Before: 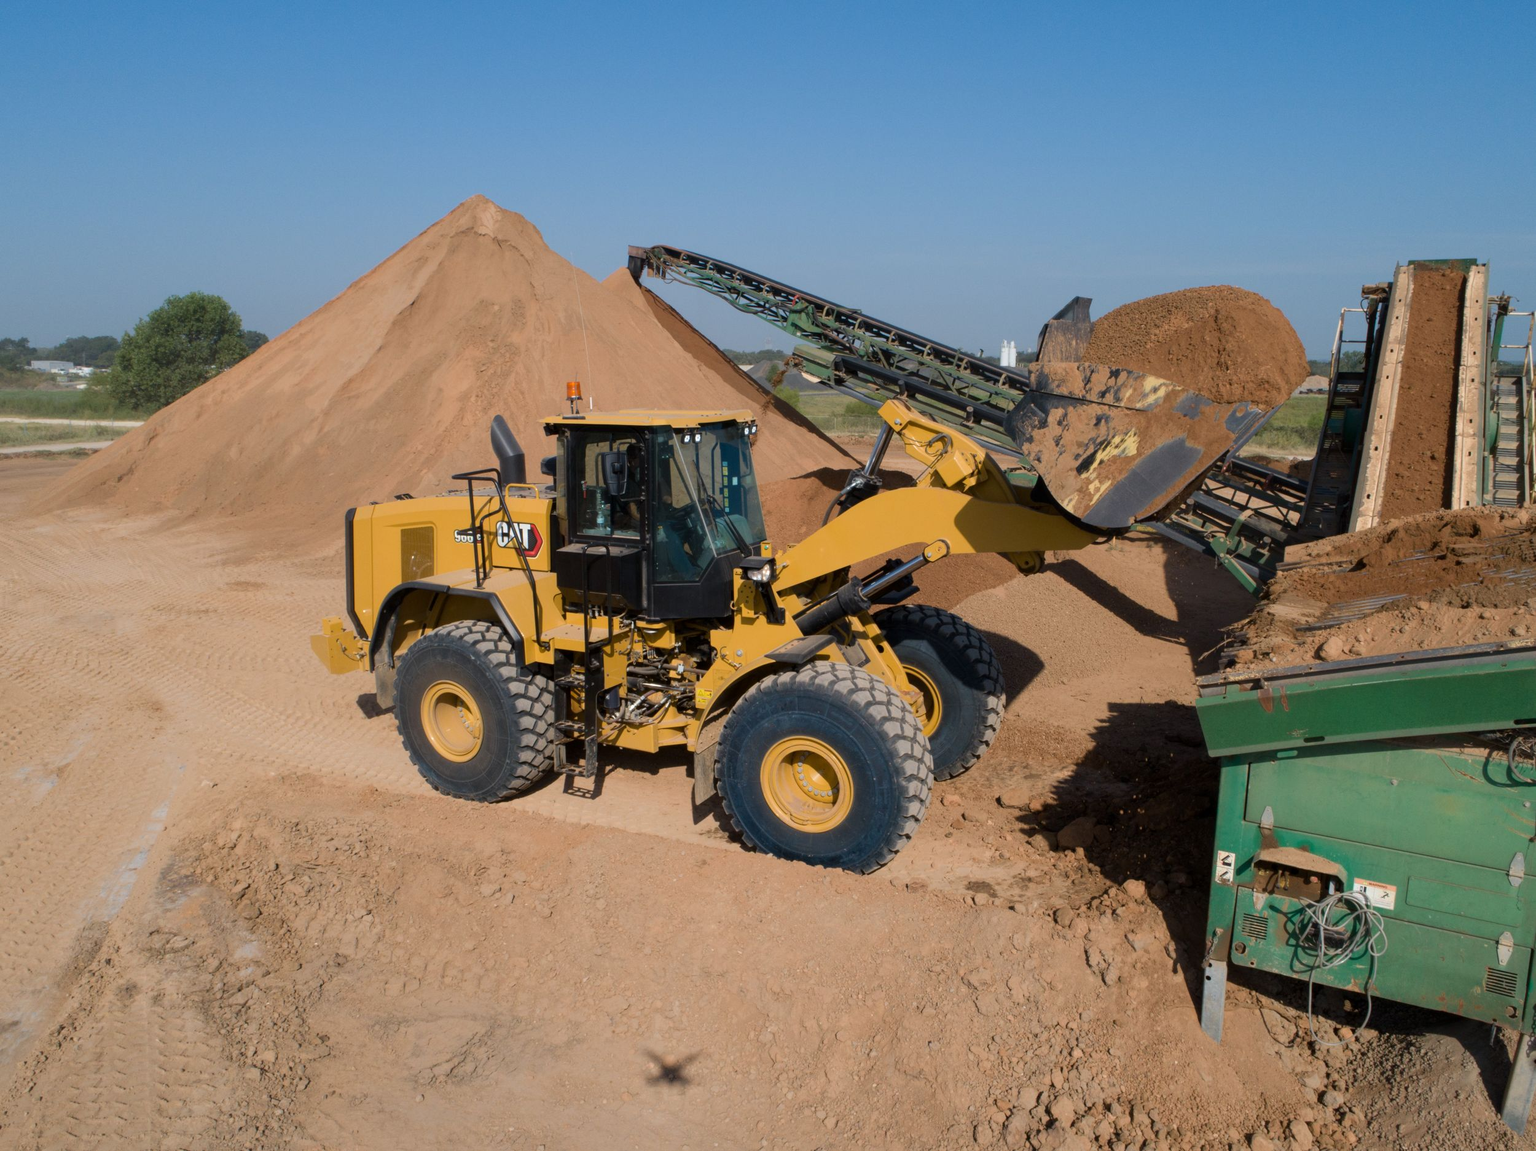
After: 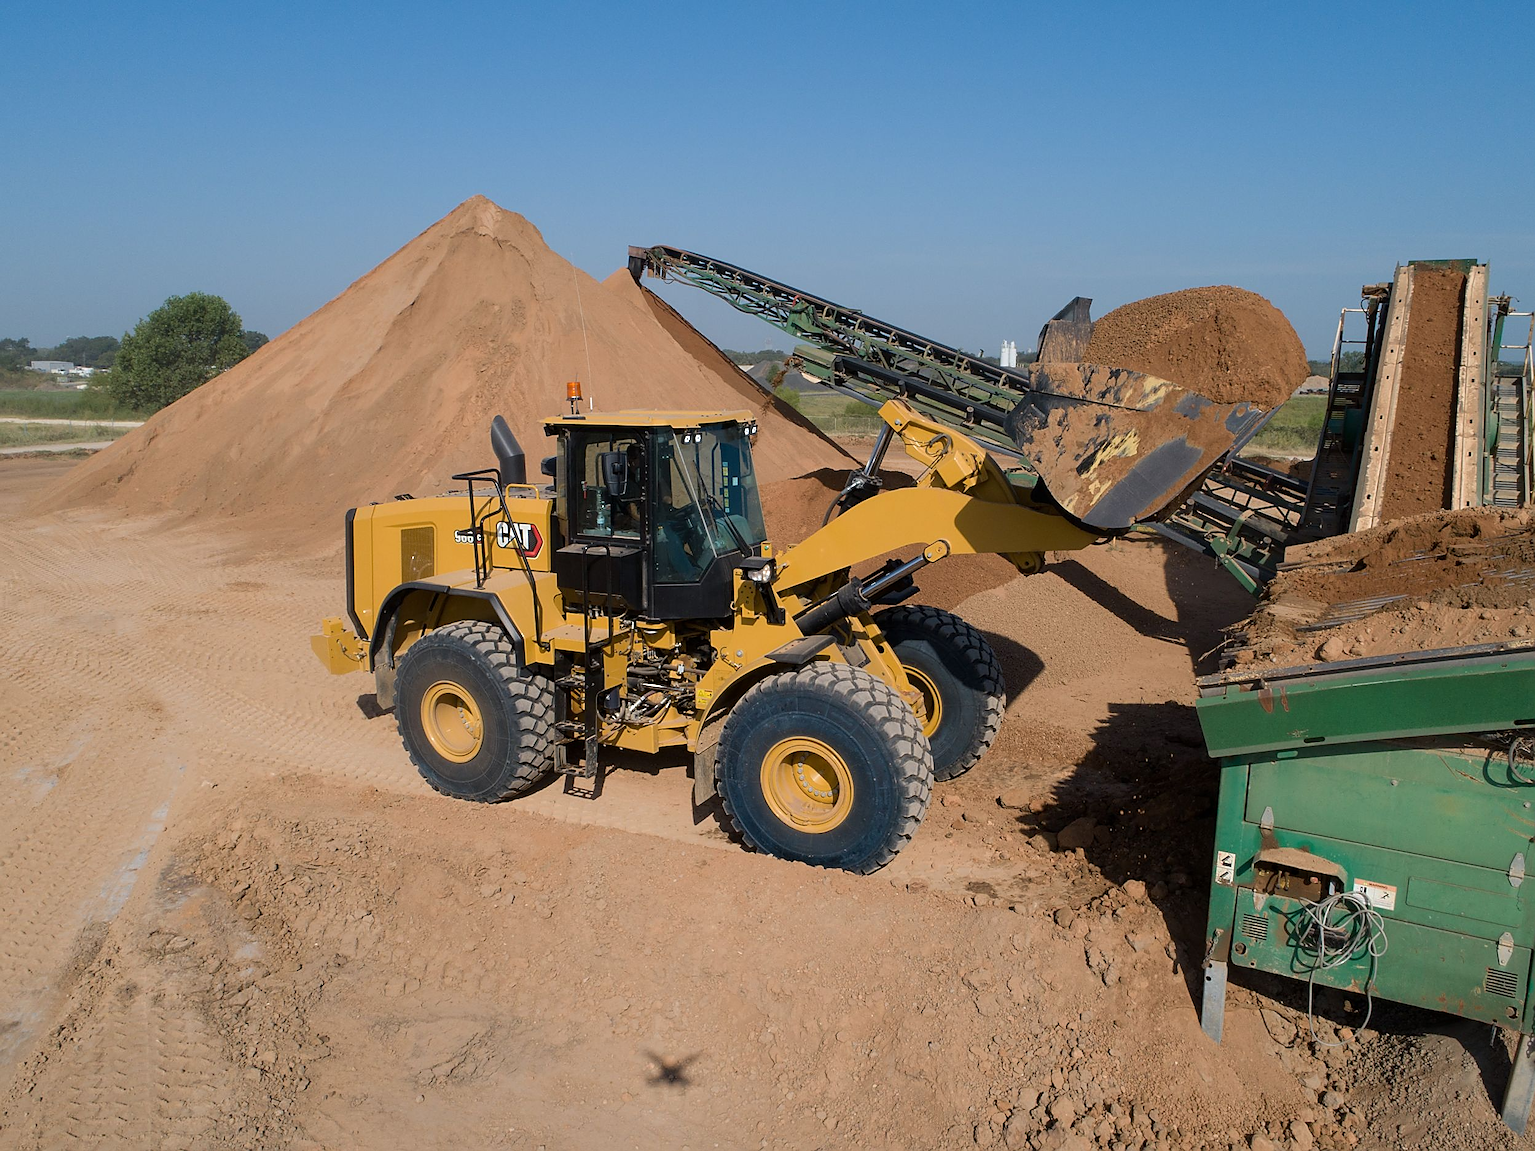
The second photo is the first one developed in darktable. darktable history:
sharpen: radius 1.397, amount 1.266, threshold 0.607
